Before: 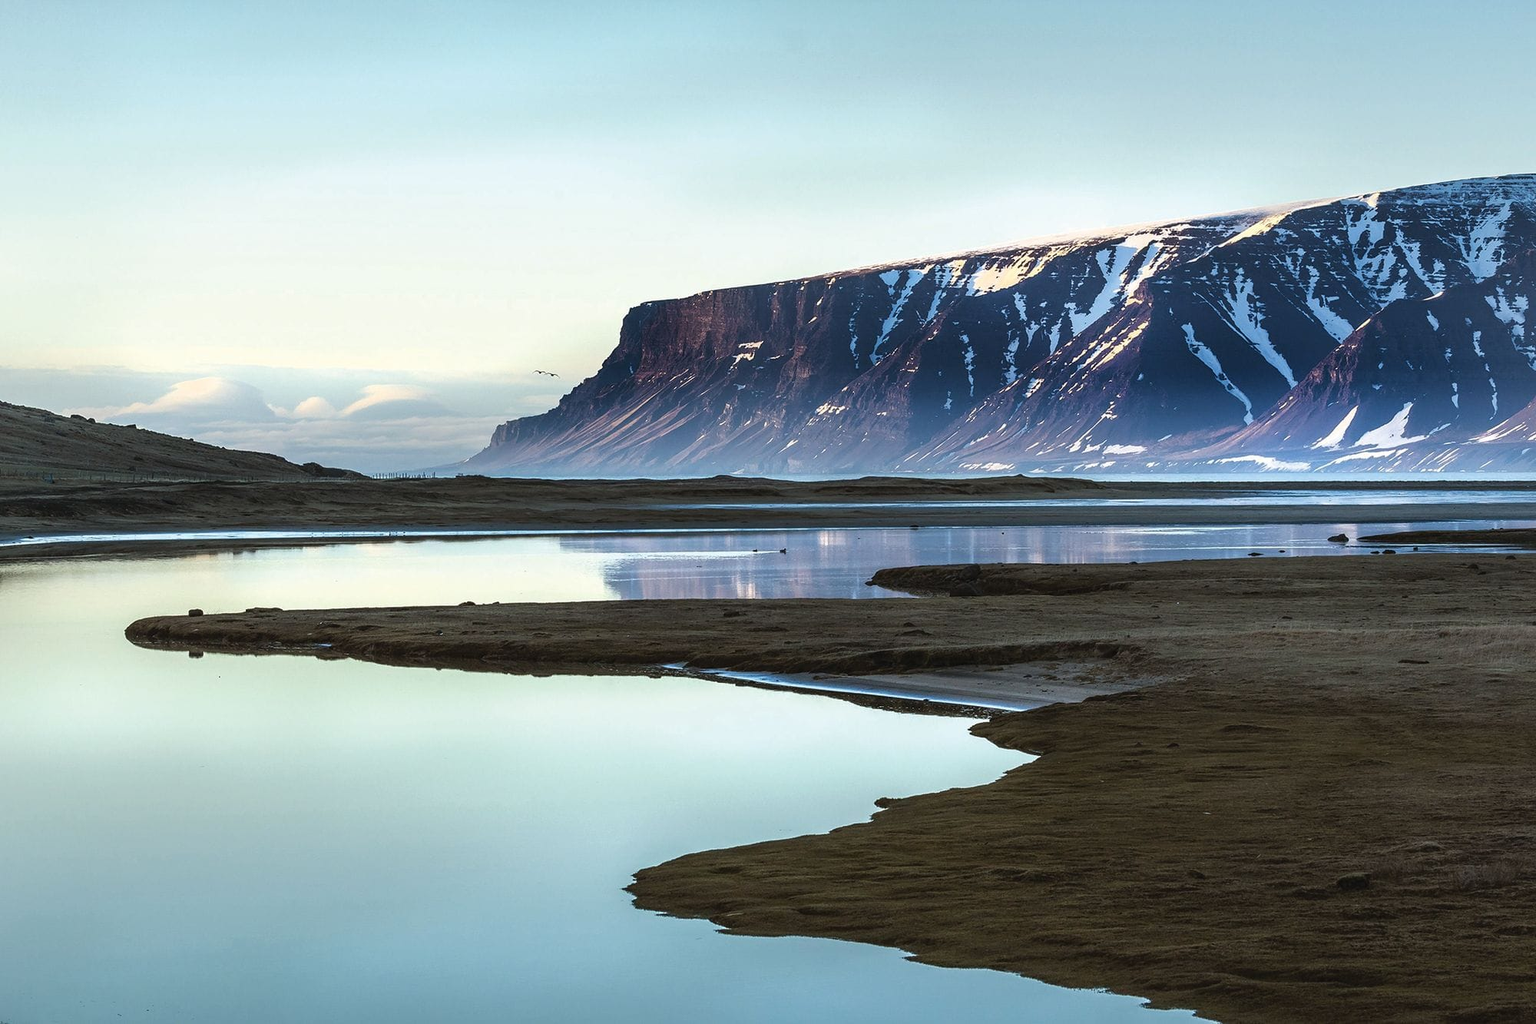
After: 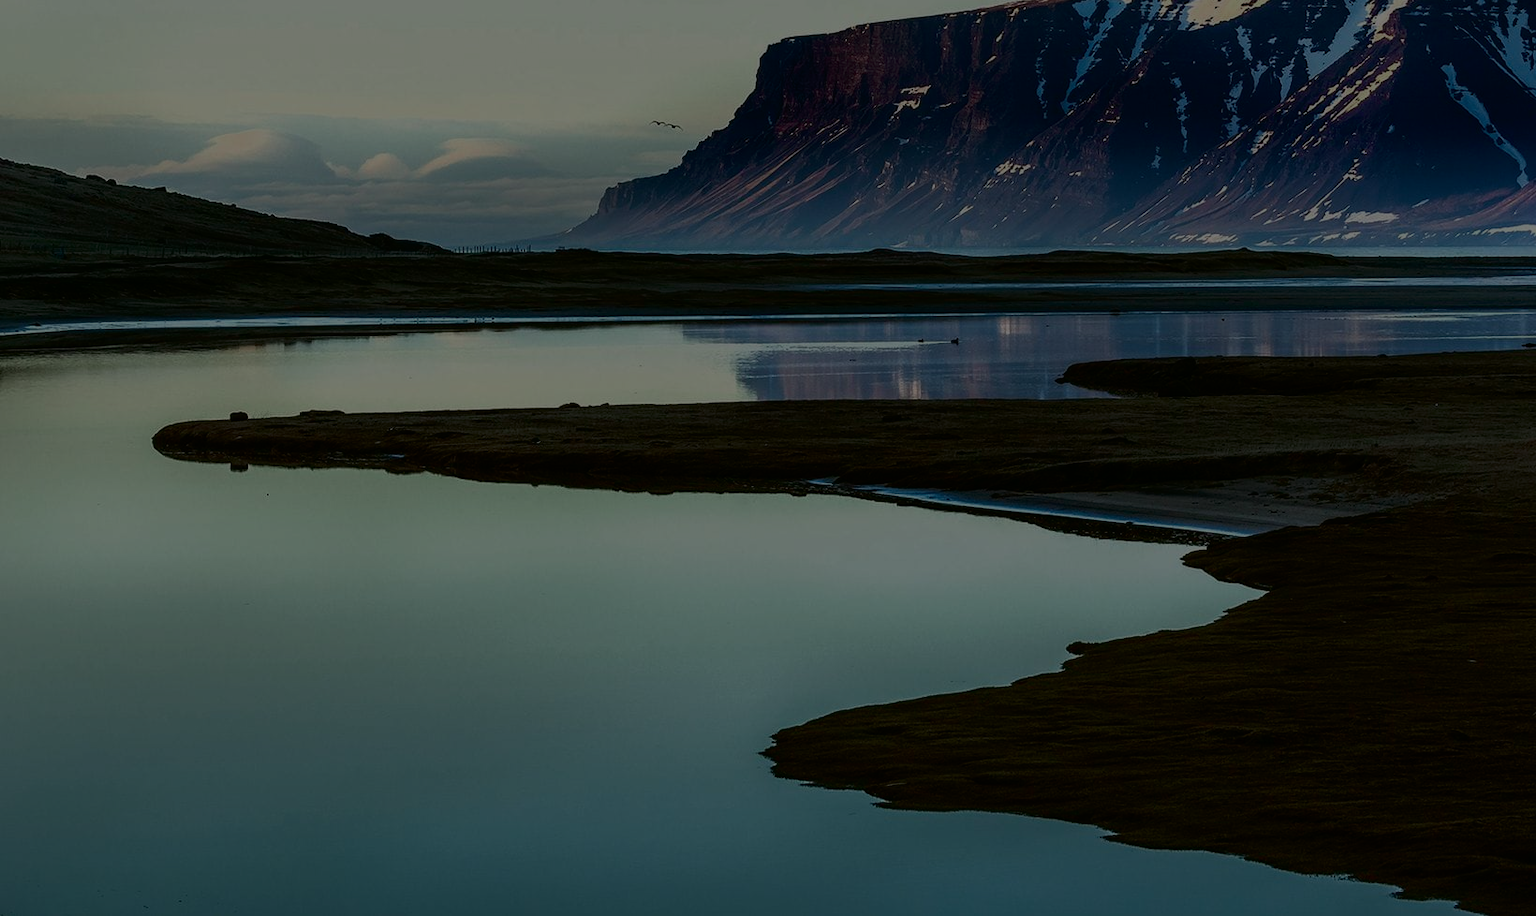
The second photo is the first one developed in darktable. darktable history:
color correction: saturation 0.99
crop: top 26.531%, right 17.959%
tone curve: curves: ch0 [(0, 0) (0.068, 0.031) (0.175, 0.132) (0.337, 0.304) (0.498, 0.511) (0.748, 0.762) (0.993, 0.954)]; ch1 [(0, 0) (0.294, 0.184) (0.359, 0.34) (0.362, 0.35) (0.43, 0.41) (0.469, 0.453) (0.495, 0.489) (0.54, 0.563) (0.612, 0.641) (1, 1)]; ch2 [(0, 0) (0.431, 0.419) (0.495, 0.502) (0.524, 0.534) (0.557, 0.56) (0.634, 0.654) (0.728, 0.722) (1, 1)], color space Lab, independent channels, preserve colors none
exposure: exposure -2.446 EV, compensate highlight preservation false
